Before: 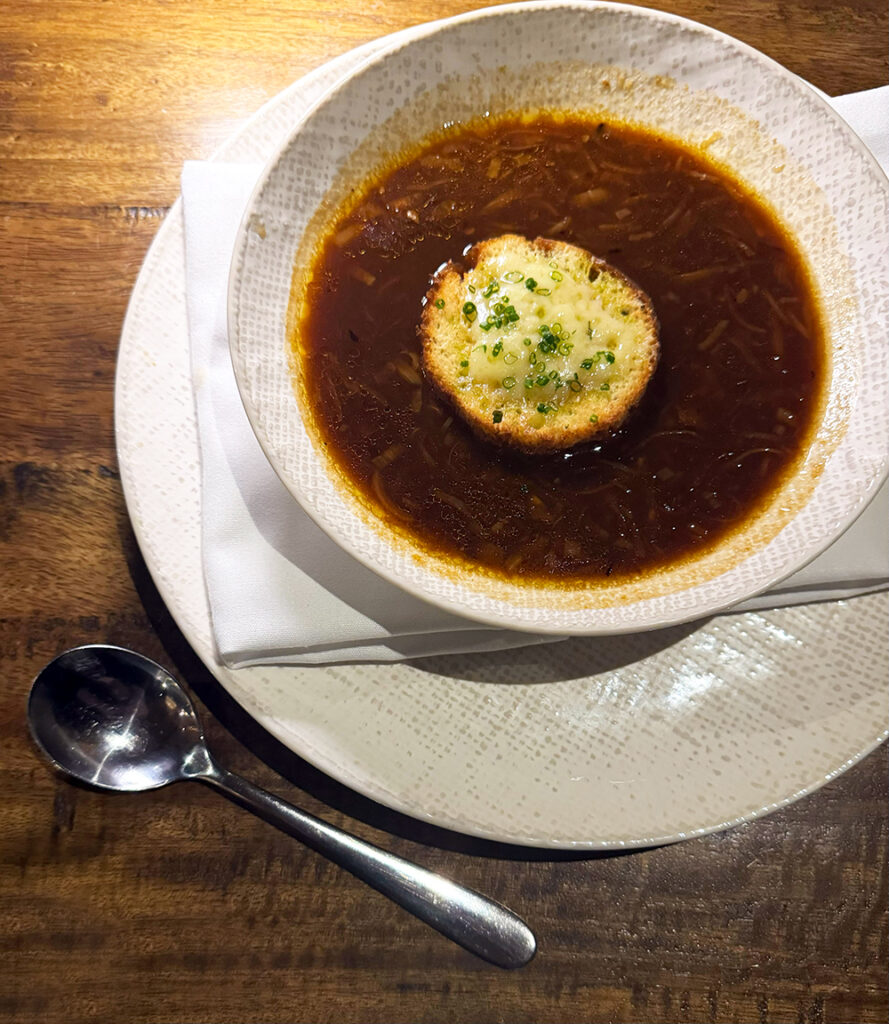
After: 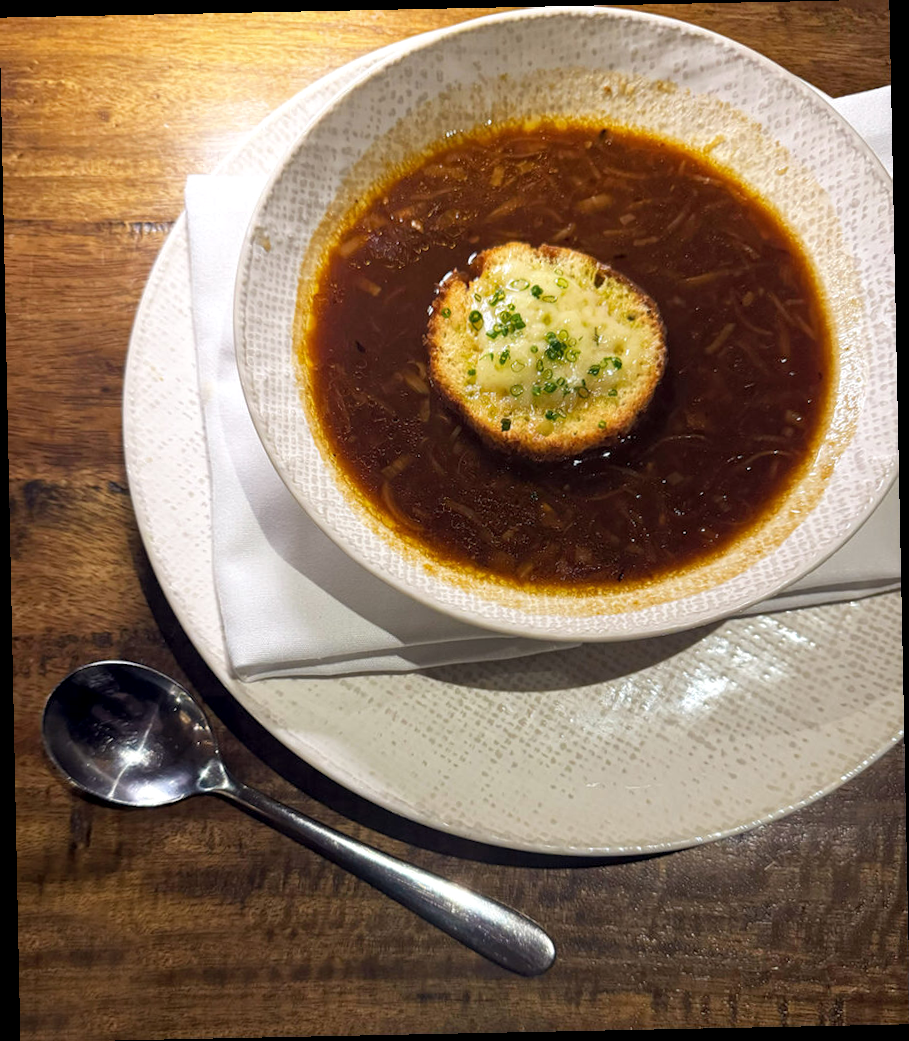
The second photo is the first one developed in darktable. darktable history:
shadows and highlights: shadows 25, highlights -25
rotate and perspective: rotation -1.17°, automatic cropping off
local contrast: highlights 100%, shadows 100%, detail 120%, midtone range 0.2
